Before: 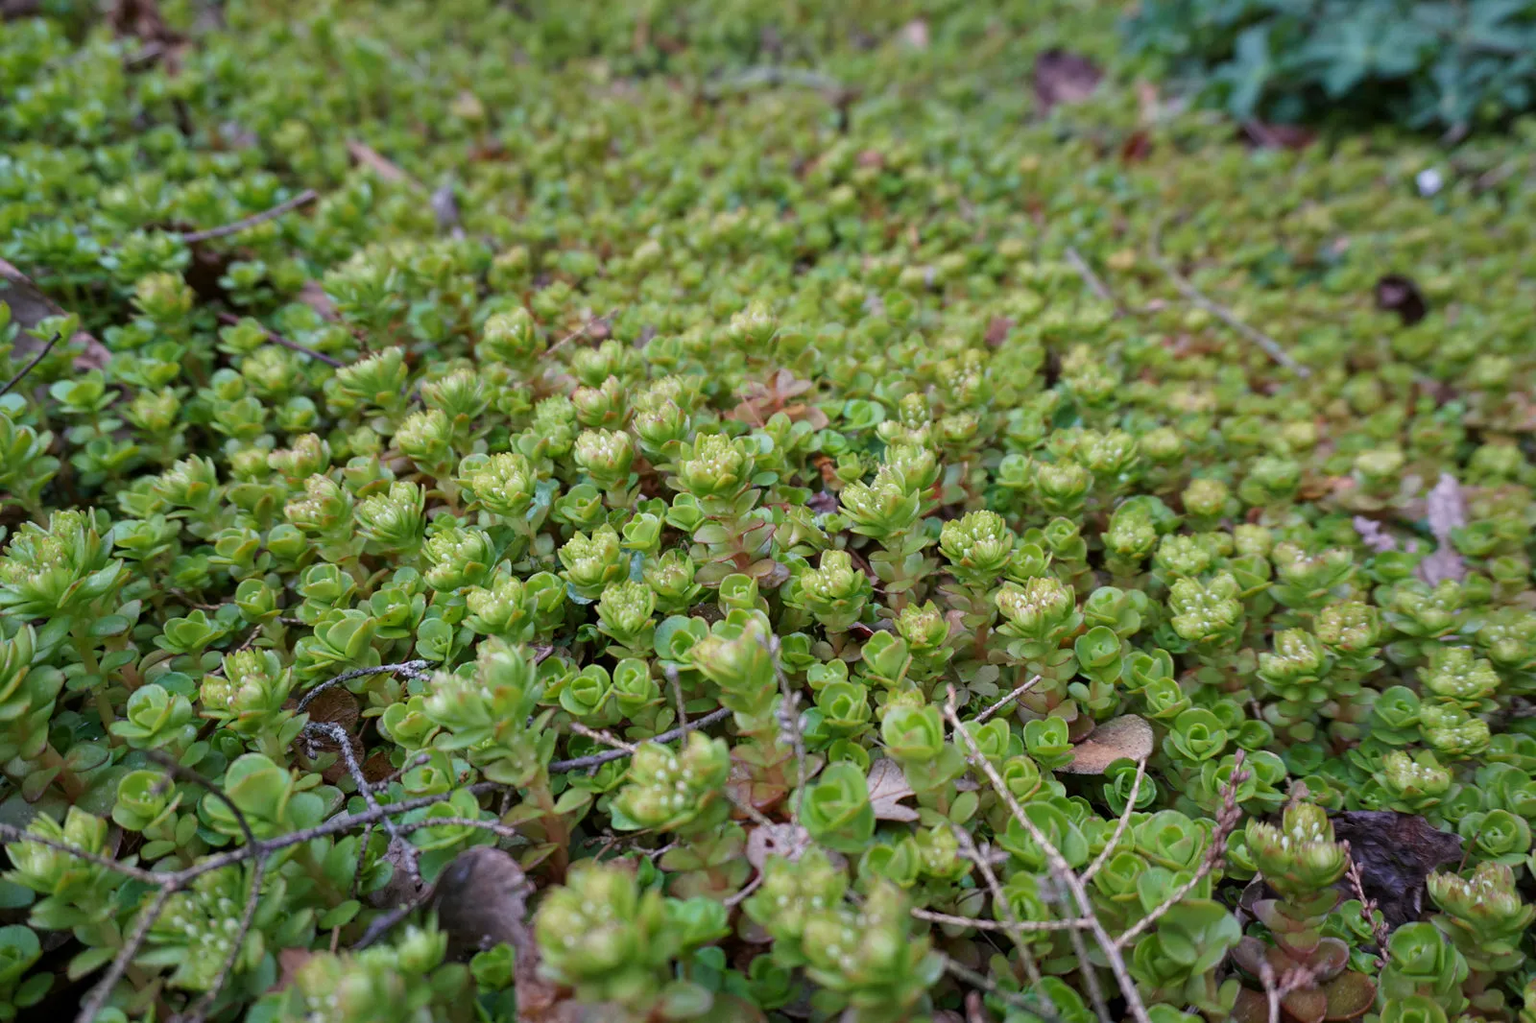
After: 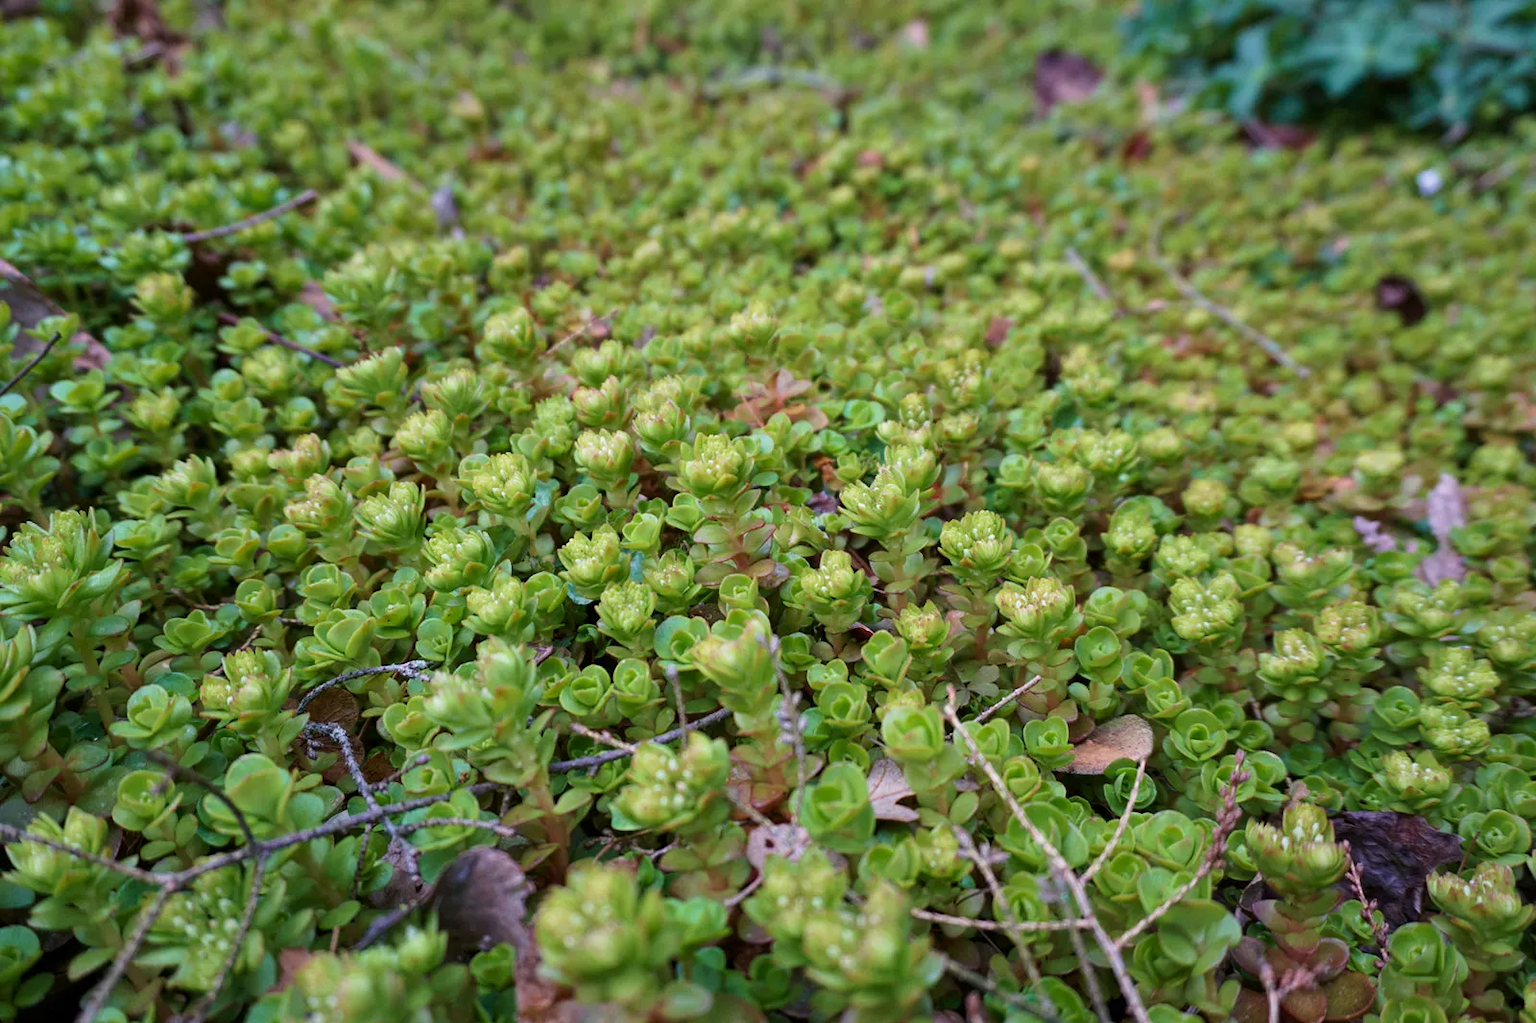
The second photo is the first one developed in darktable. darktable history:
contrast brightness saturation: contrast 0.097, brightness 0.01, saturation 0.023
velvia: on, module defaults
